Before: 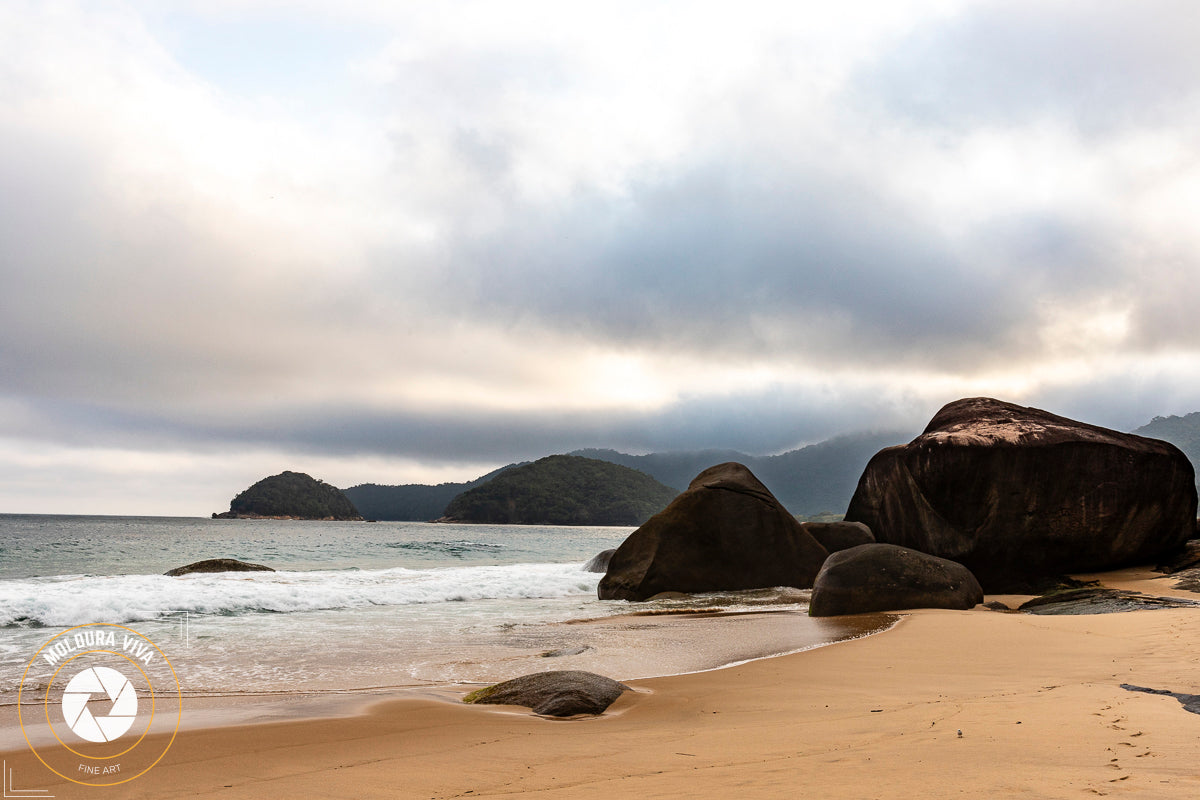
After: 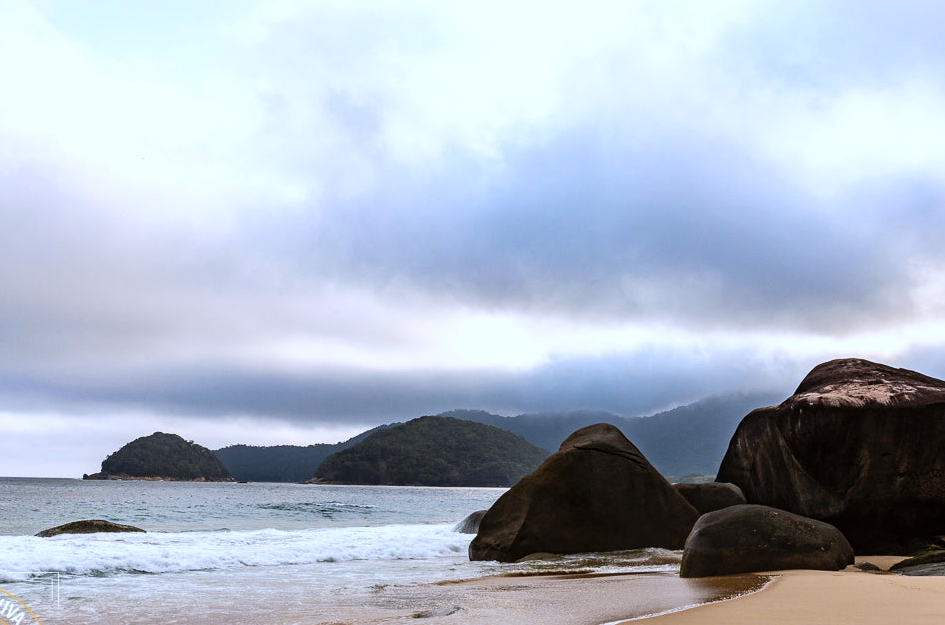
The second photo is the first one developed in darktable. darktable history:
crop and rotate: left 10.77%, top 5.1%, right 10.41%, bottom 16.76%
white balance: red 0.948, green 1.02, blue 1.176
